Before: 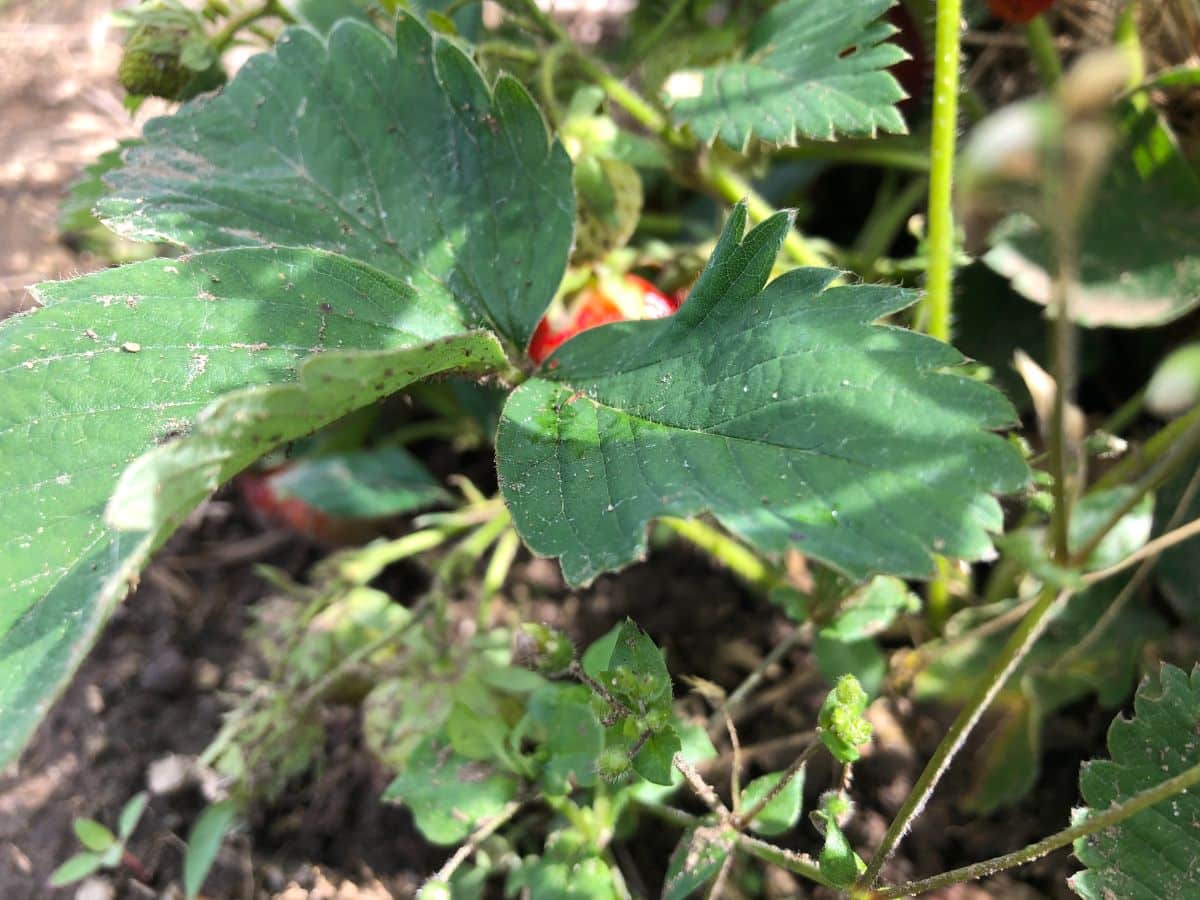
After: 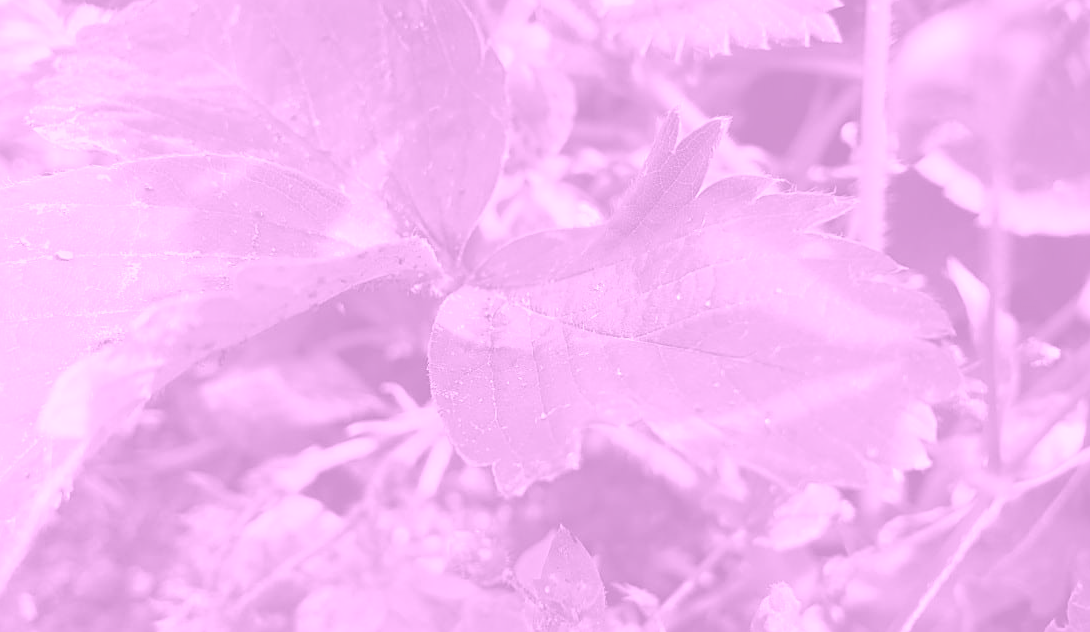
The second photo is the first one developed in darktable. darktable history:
colorize: hue 331.2°, saturation 75%, source mix 30.28%, lightness 70.52%, version 1
color zones: curves: ch0 [(0, 0.352) (0.143, 0.407) (0.286, 0.386) (0.429, 0.431) (0.571, 0.829) (0.714, 0.853) (0.857, 0.833) (1, 0.352)]; ch1 [(0, 0.604) (0.072, 0.726) (0.096, 0.608) (0.205, 0.007) (0.571, -0.006) (0.839, -0.013) (0.857, -0.012) (1, 0.604)]
crop: left 5.596%, top 10.314%, right 3.534%, bottom 19.395%
tone equalizer: -7 EV 0.13 EV, smoothing diameter 25%, edges refinement/feathering 10, preserve details guided filter
sharpen: on, module defaults
